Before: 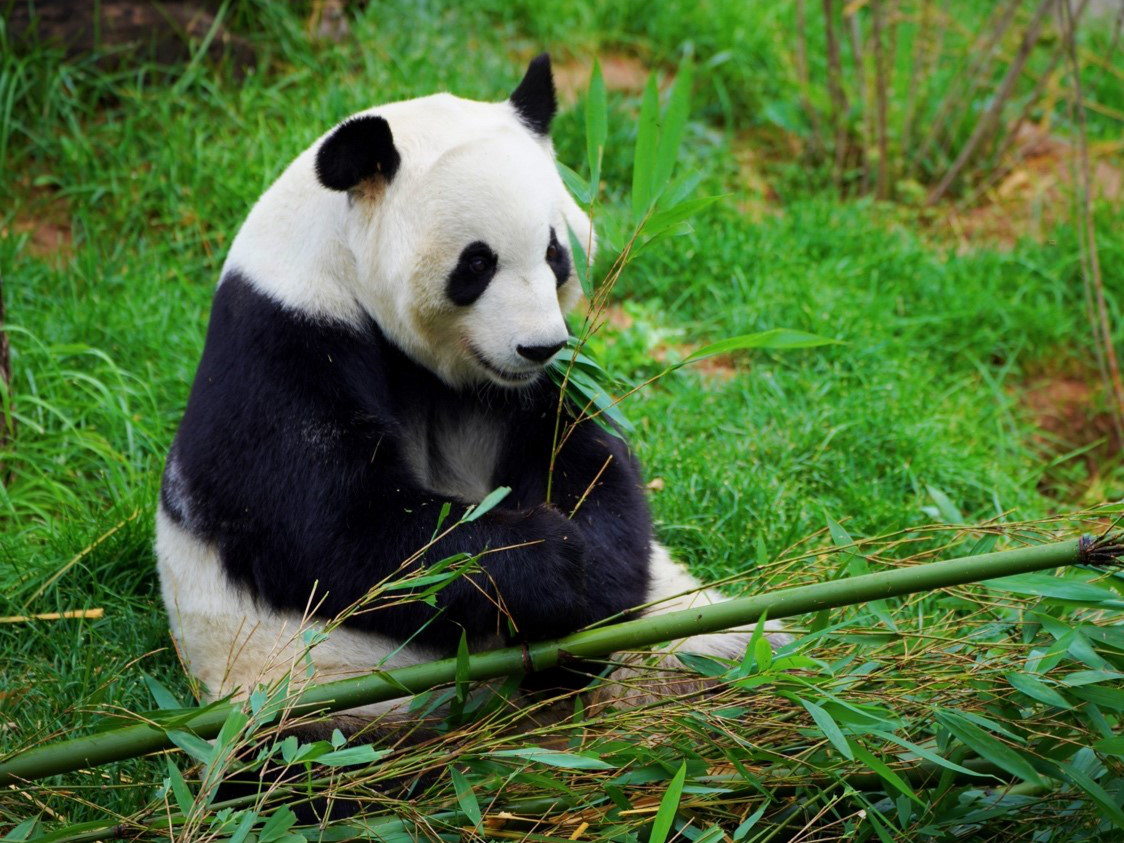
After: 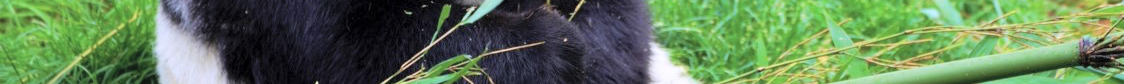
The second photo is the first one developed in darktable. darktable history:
white balance: red 1.004, blue 1.096
global tonemap: drago (0.7, 100)
crop and rotate: top 59.084%, bottom 30.916%
